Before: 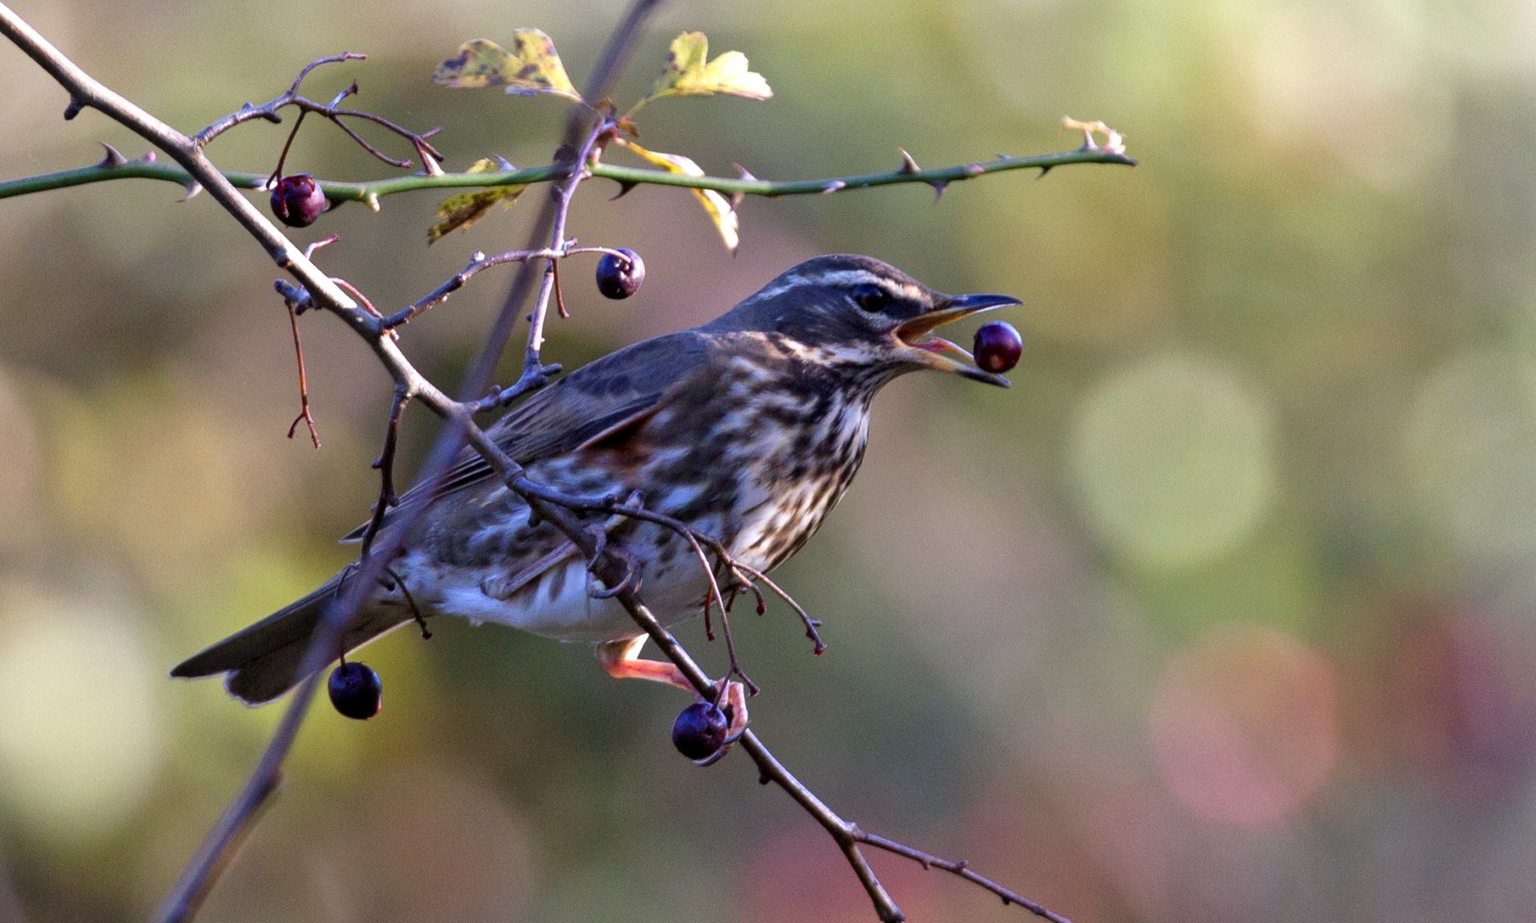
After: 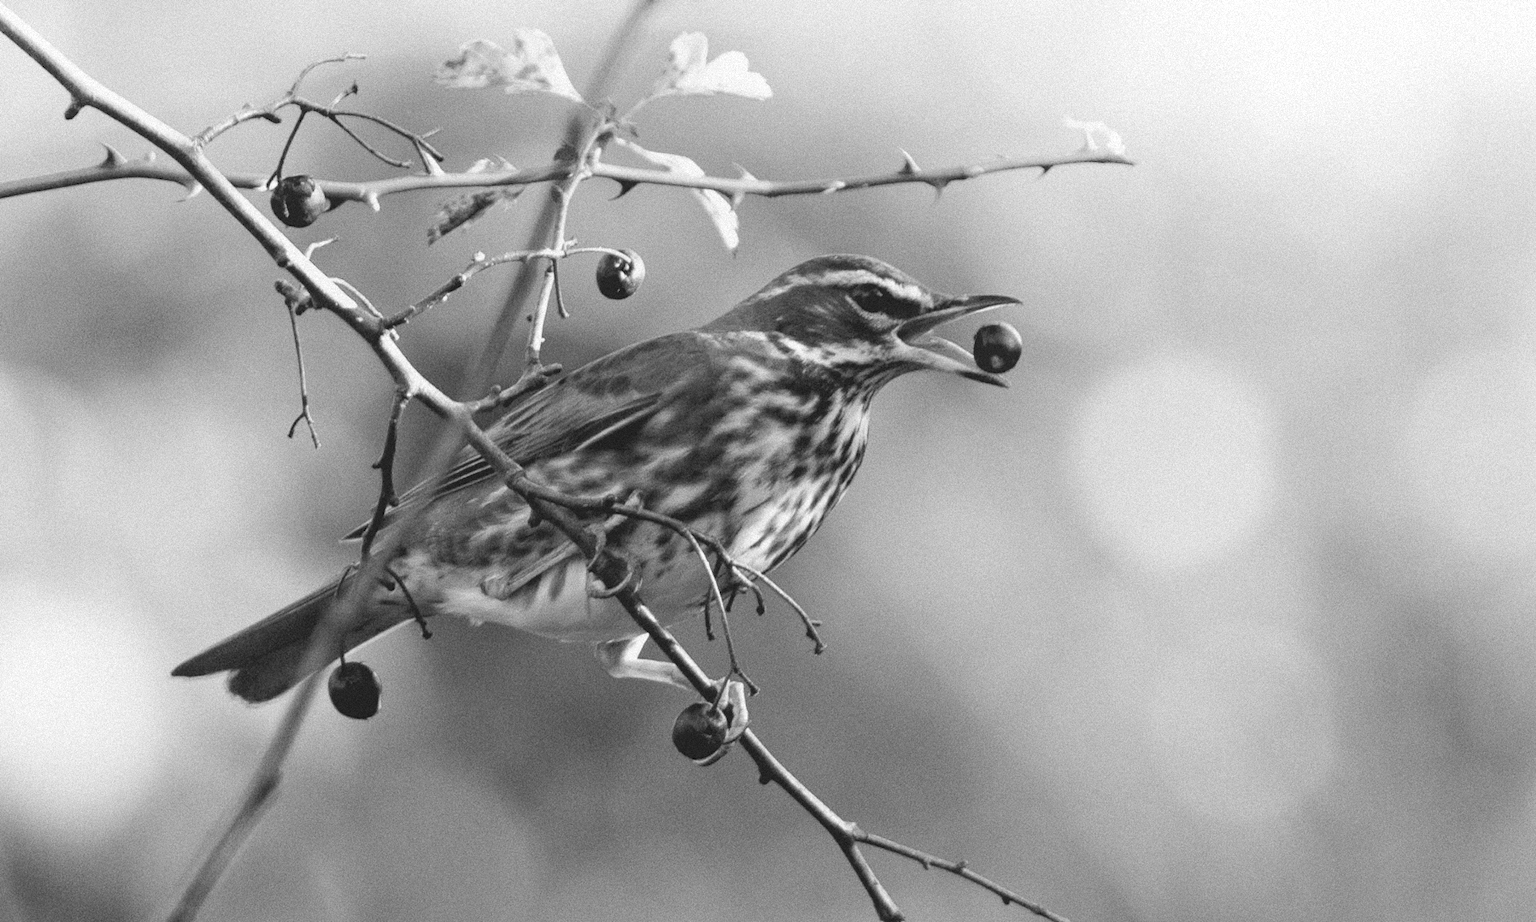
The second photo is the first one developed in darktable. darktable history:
contrast brightness saturation: contrast -0.28
exposure: compensate highlight preservation false
tone curve: curves: ch0 [(0, 0) (0.004, 0.001) (0.133, 0.132) (0.325, 0.395) (0.455, 0.565) (0.832, 0.925) (1, 1)], color space Lab, linked channels, preserve colors none
monochrome: on, module defaults
shadows and highlights: shadows -90, highlights 90, soften with gaussian
grain: mid-tones bias 0%
contrast equalizer: y [[0.526, 0.53, 0.532, 0.532, 0.53, 0.525], [0.5 ×6], [0.5 ×6], [0 ×6], [0 ×6]]
color correction: highlights a* -14.62, highlights b* -16.22, shadows a* 10.12, shadows b* 29.4
